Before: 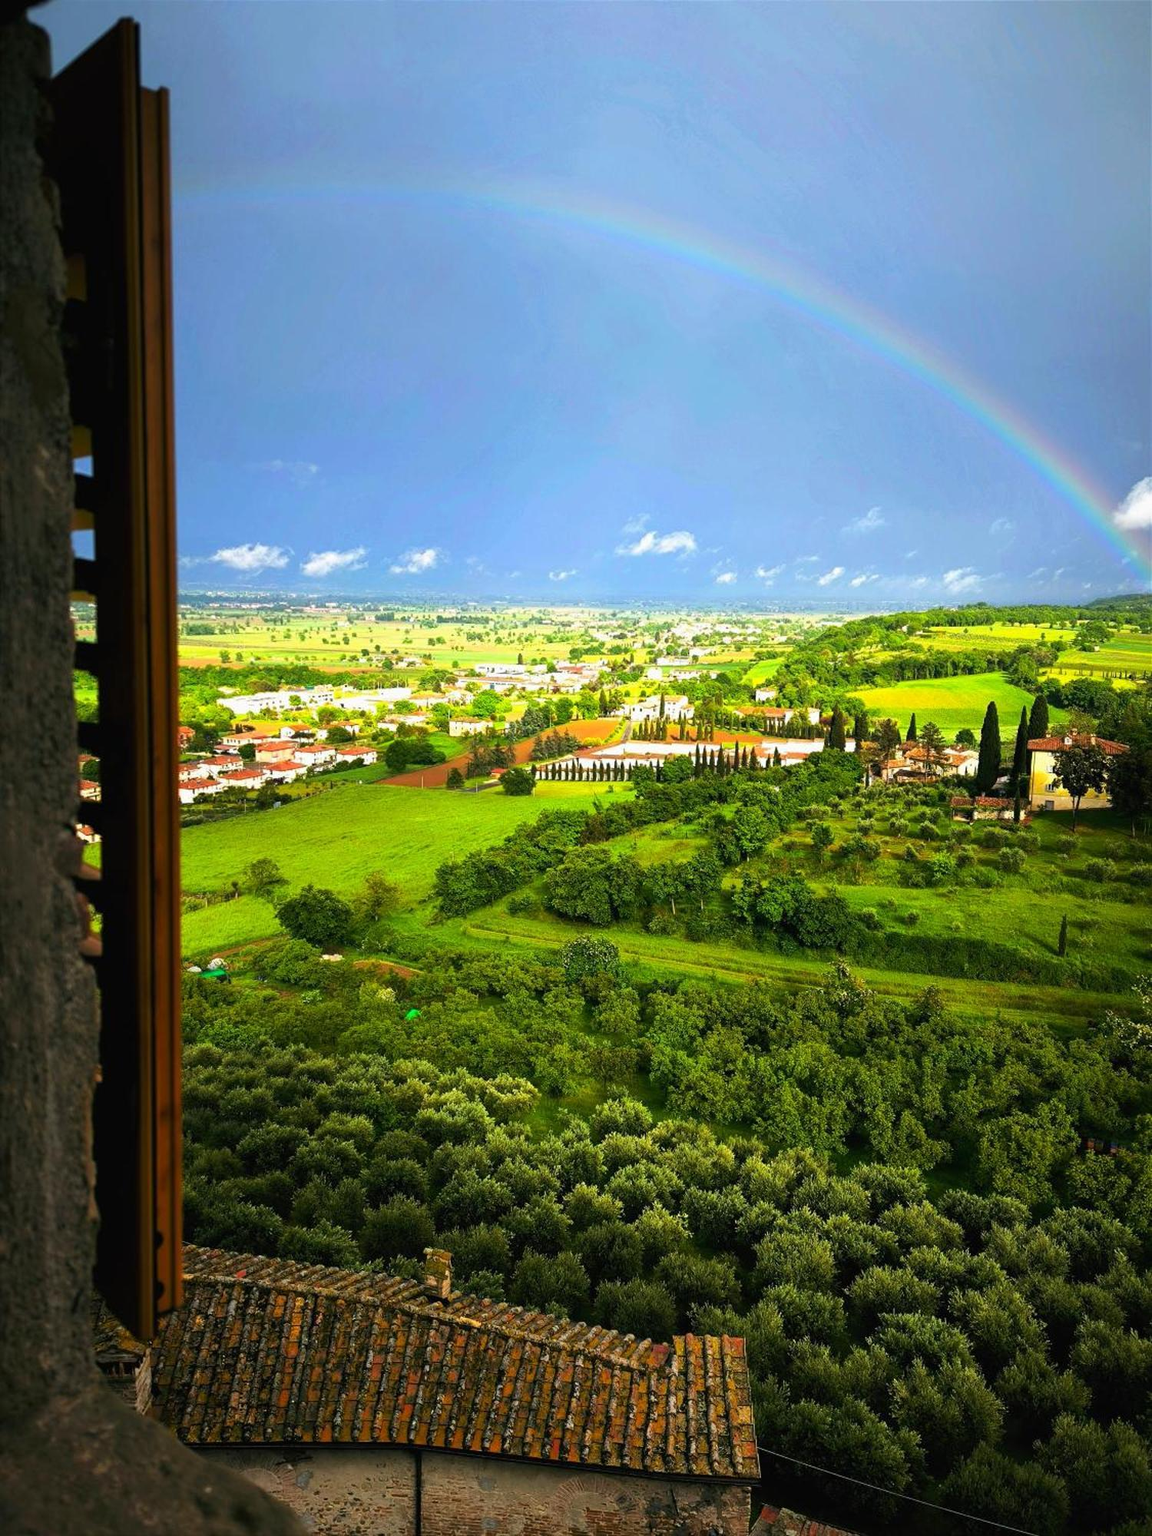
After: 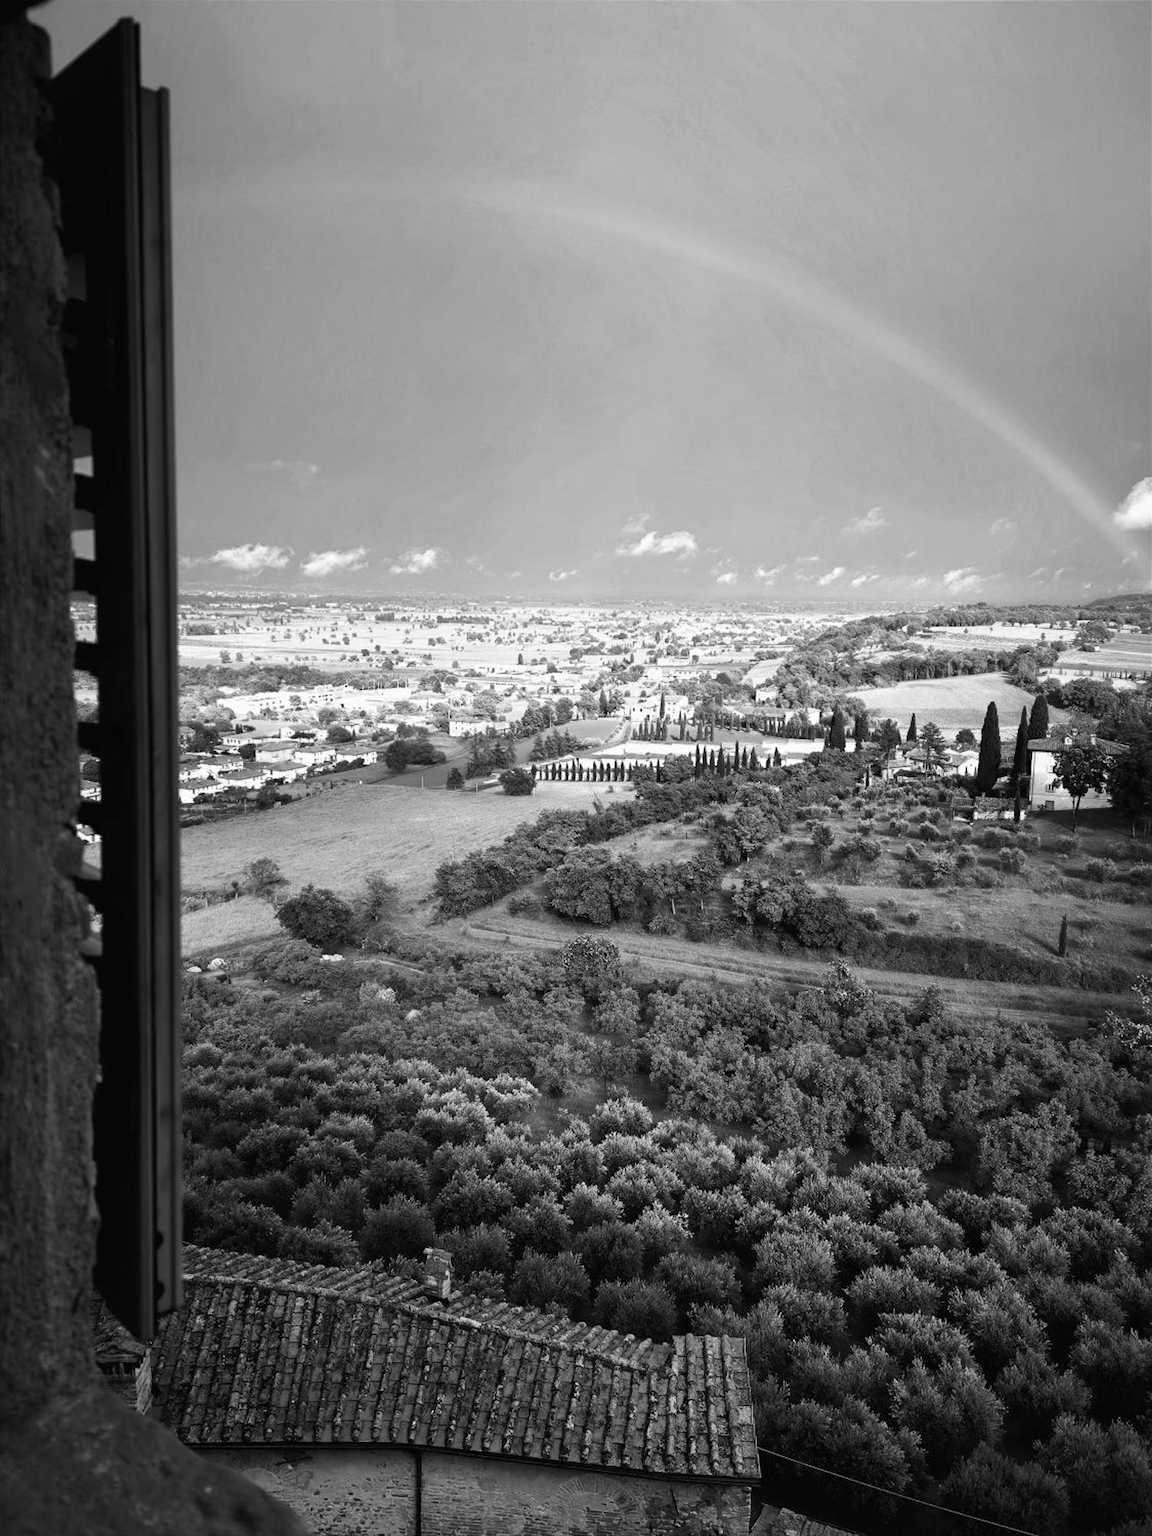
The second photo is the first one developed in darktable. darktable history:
color contrast: green-magenta contrast 0, blue-yellow contrast 0
tone equalizer: on, module defaults
white balance: red 0.983, blue 1.036
